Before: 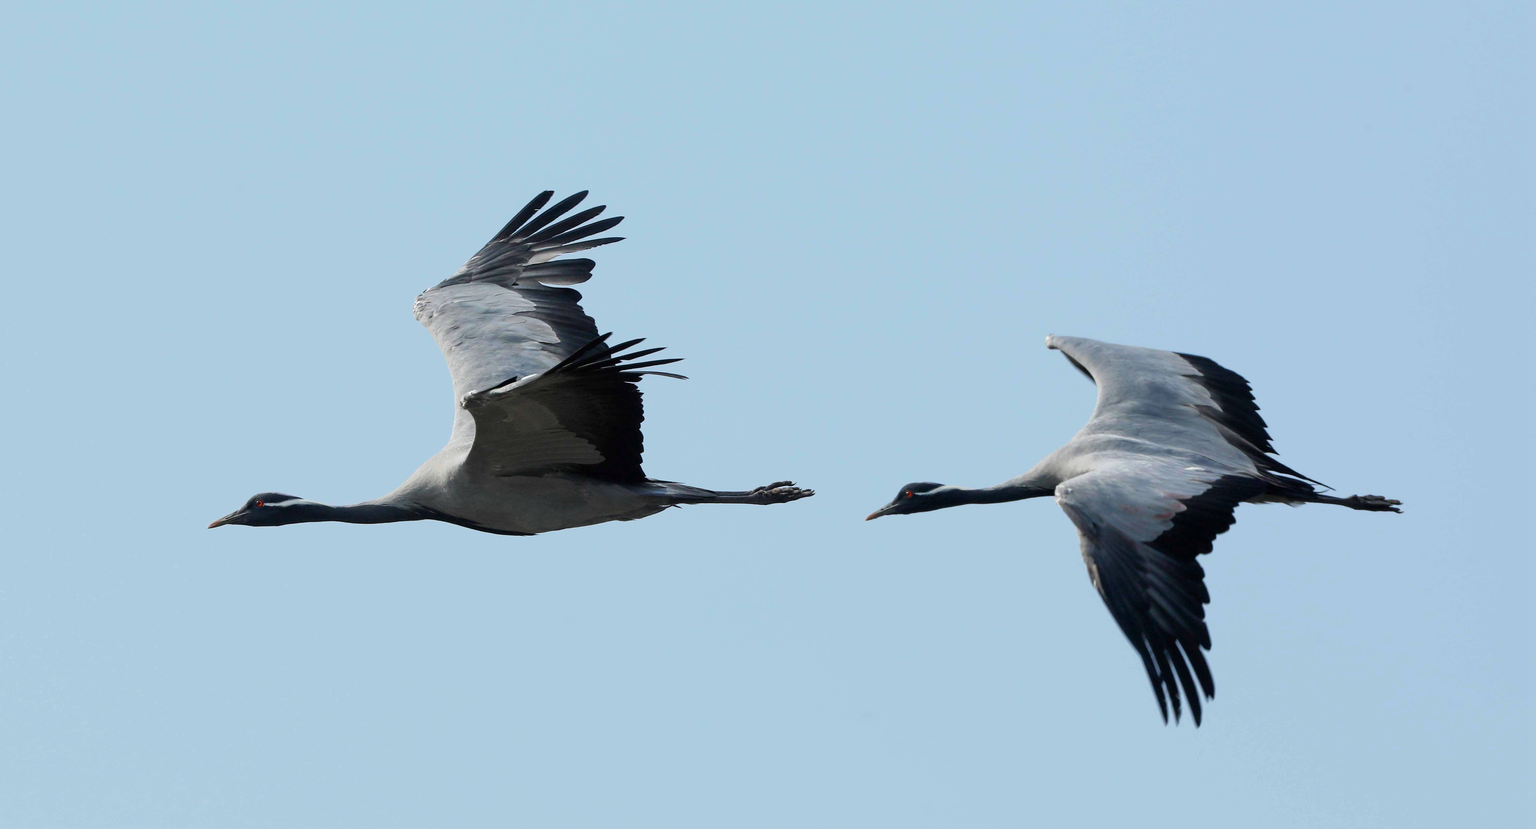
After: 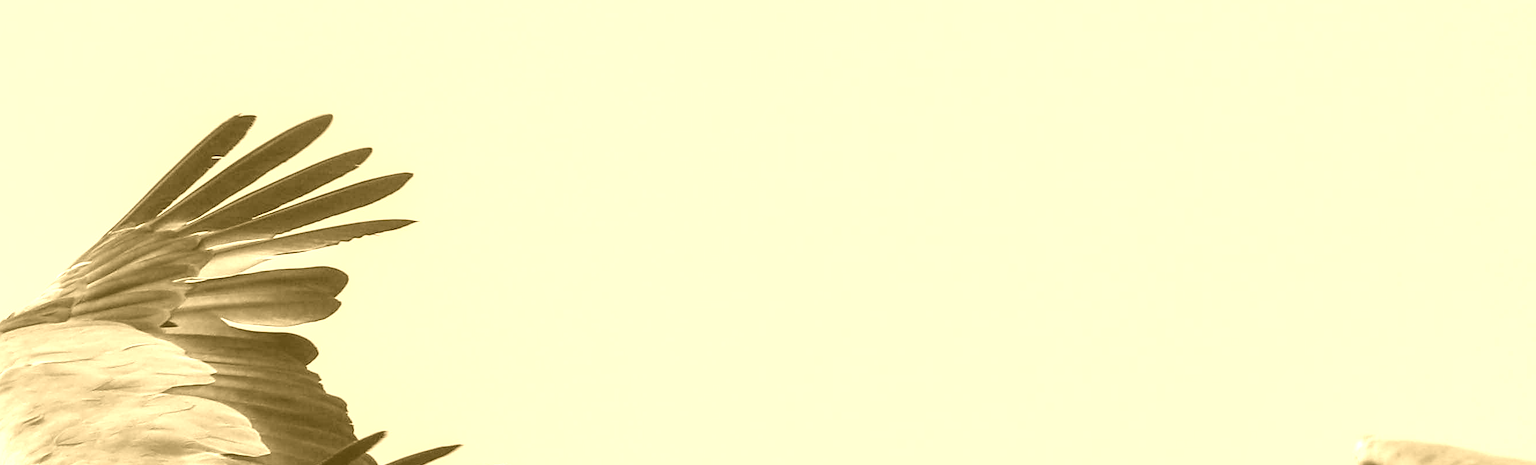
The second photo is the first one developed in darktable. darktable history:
white balance: red 1.123, blue 0.83
colorize: hue 36°, source mix 100%
contrast brightness saturation: saturation -1
local contrast: detail 130%
crop: left 28.64%, top 16.832%, right 26.637%, bottom 58.055%
color balance rgb: shadows lift › chroma 1%, shadows lift › hue 113°, highlights gain › chroma 0.2%, highlights gain › hue 333°, perceptual saturation grading › global saturation 20%, perceptual saturation grading › highlights -50%, perceptual saturation grading › shadows 25%, contrast -10%
